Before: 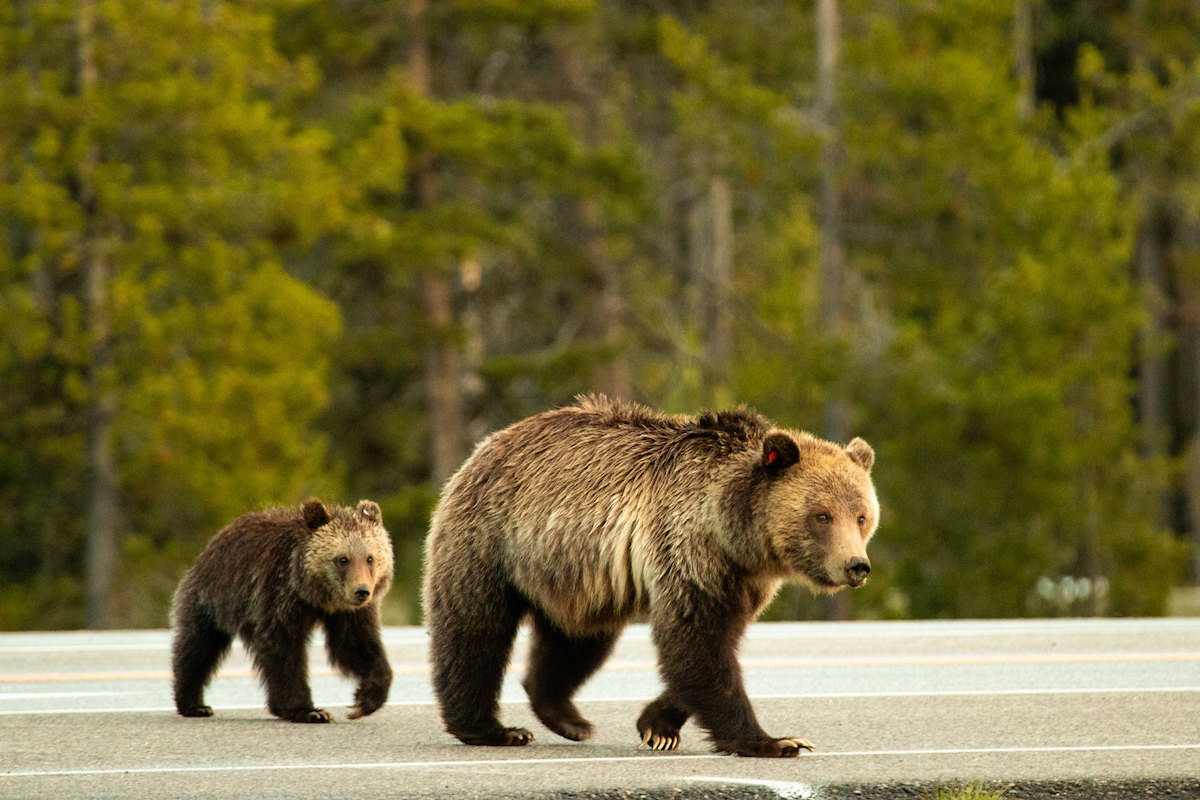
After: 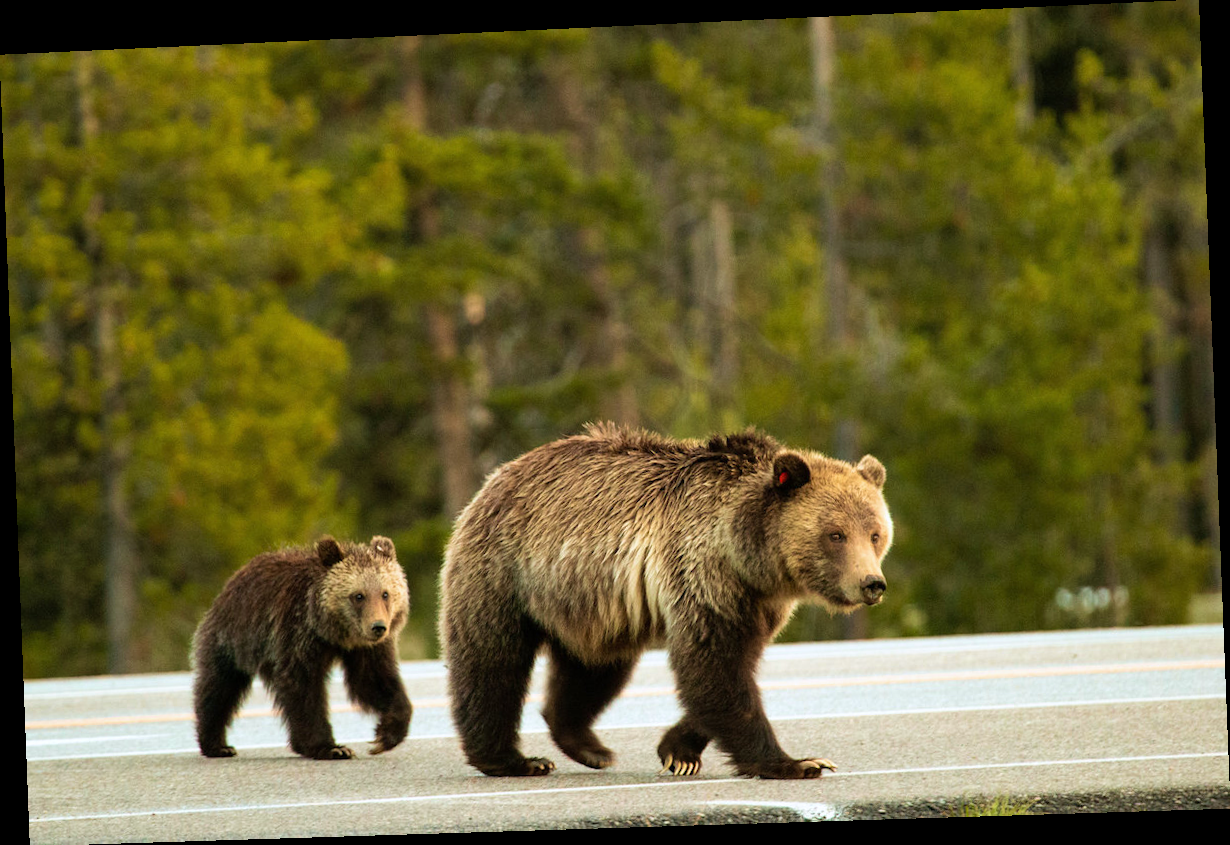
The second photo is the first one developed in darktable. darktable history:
exposure: compensate exposure bias true, compensate highlight preservation false
white balance: red 0.984, blue 1.059
rotate and perspective: rotation -2.22°, lens shift (horizontal) -0.022, automatic cropping off
velvia: on, module defaults
